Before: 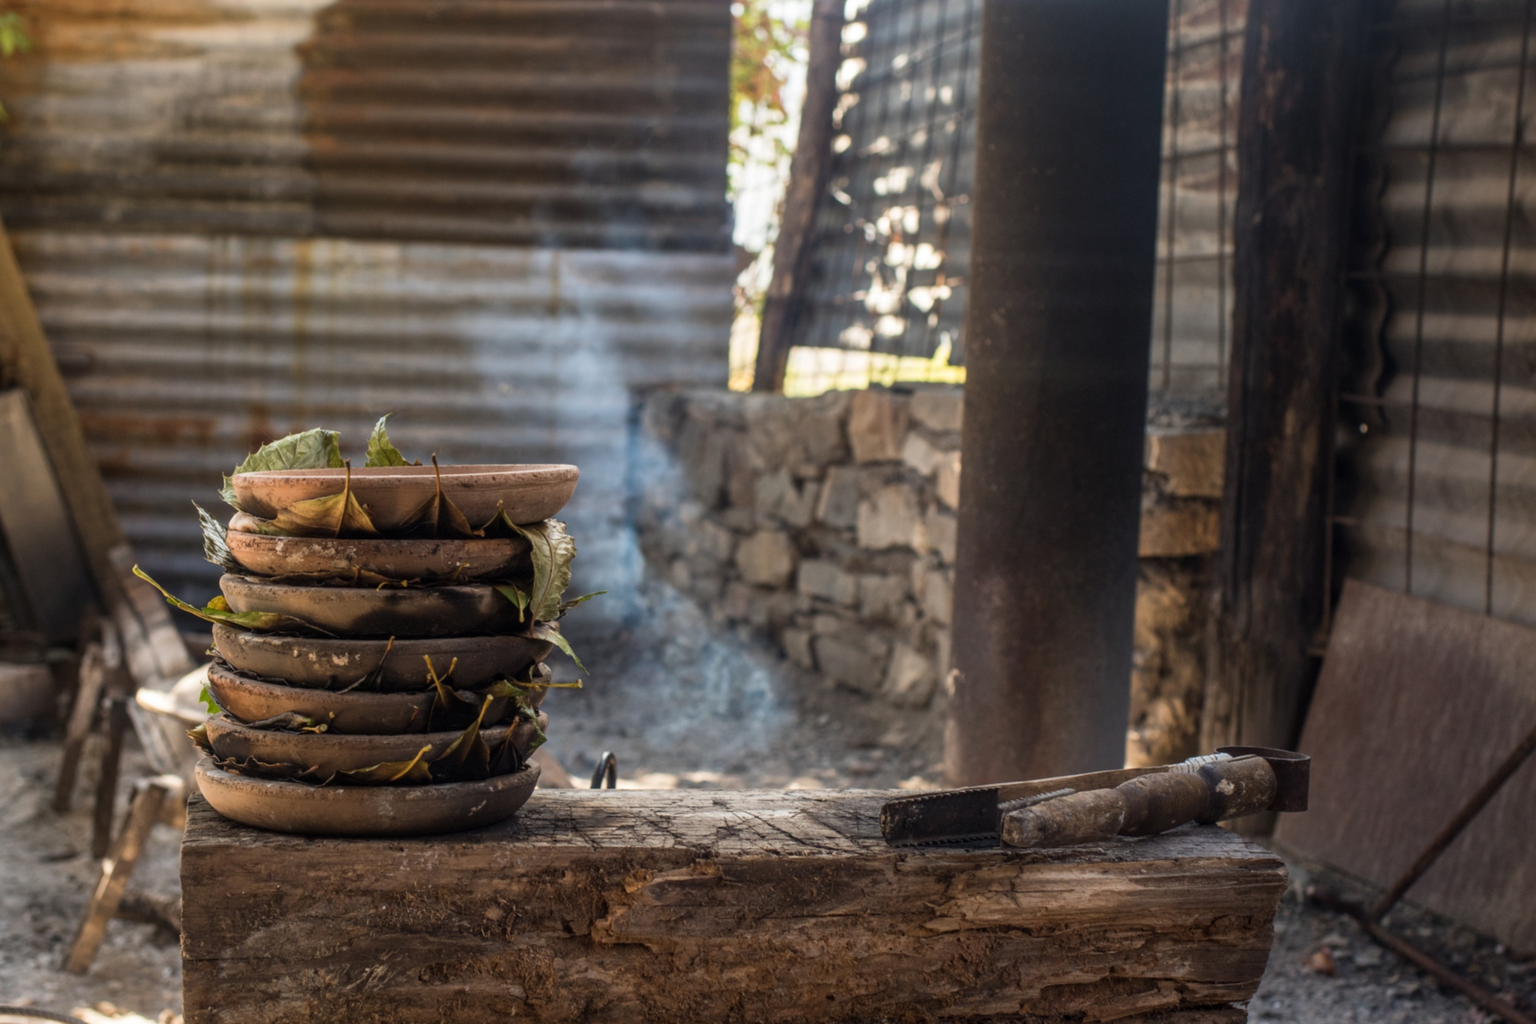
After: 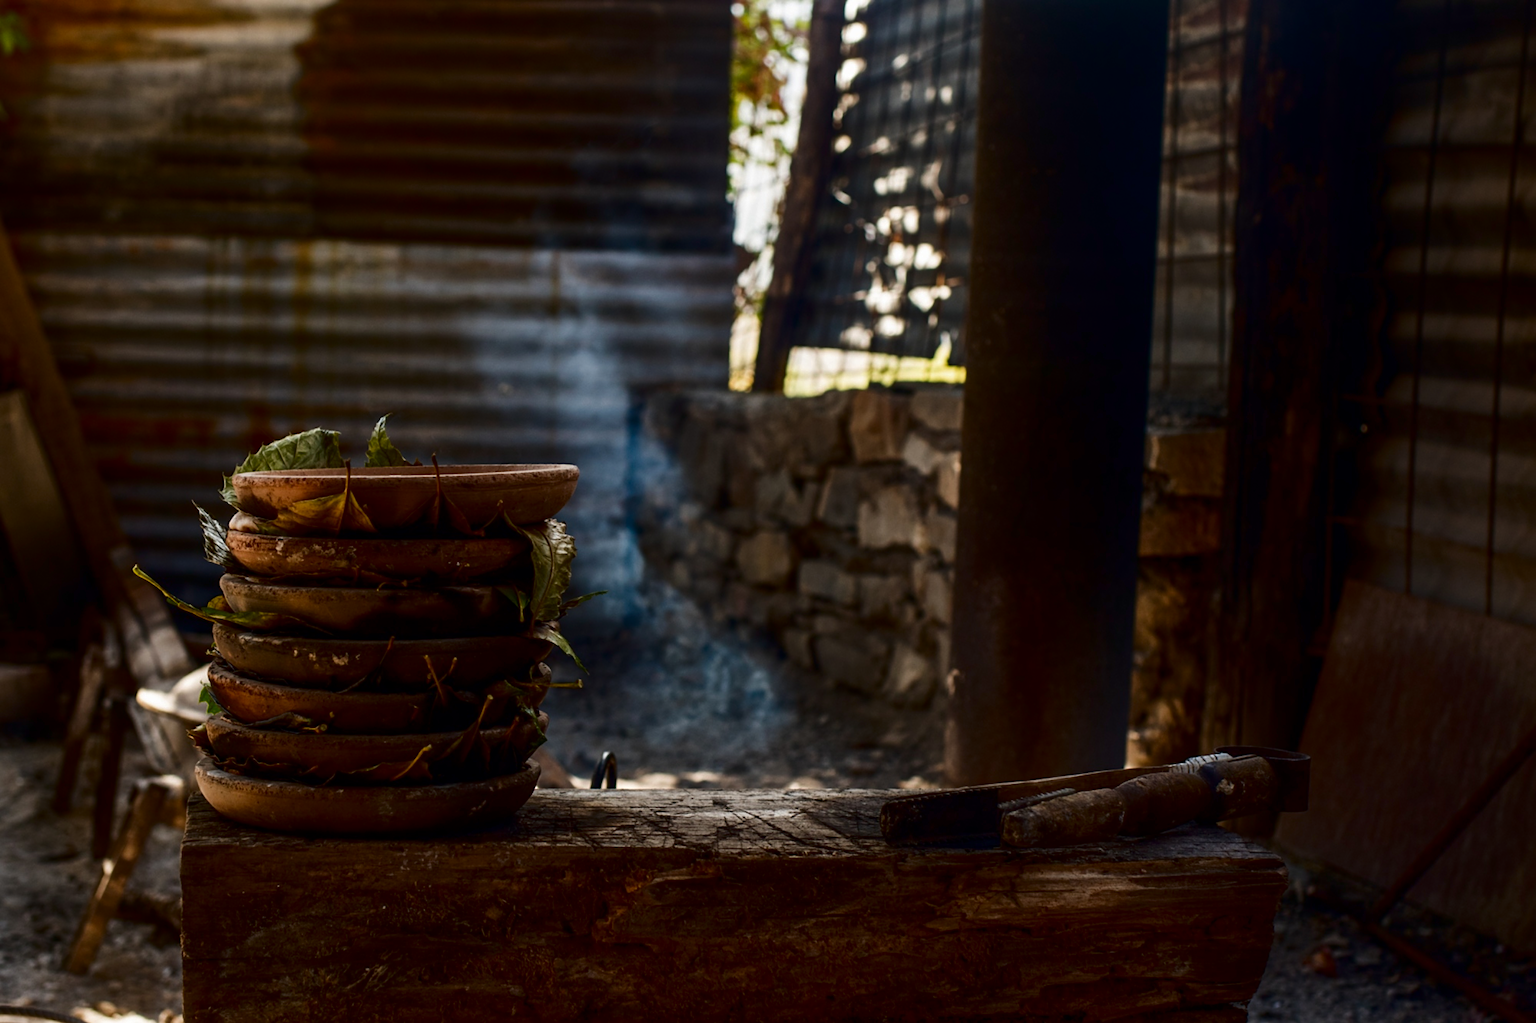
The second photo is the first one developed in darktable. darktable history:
contrast brightness saturation: contrast 0.089, brightness -0.607, saturation 0.166
sharpen: amount 0.218
